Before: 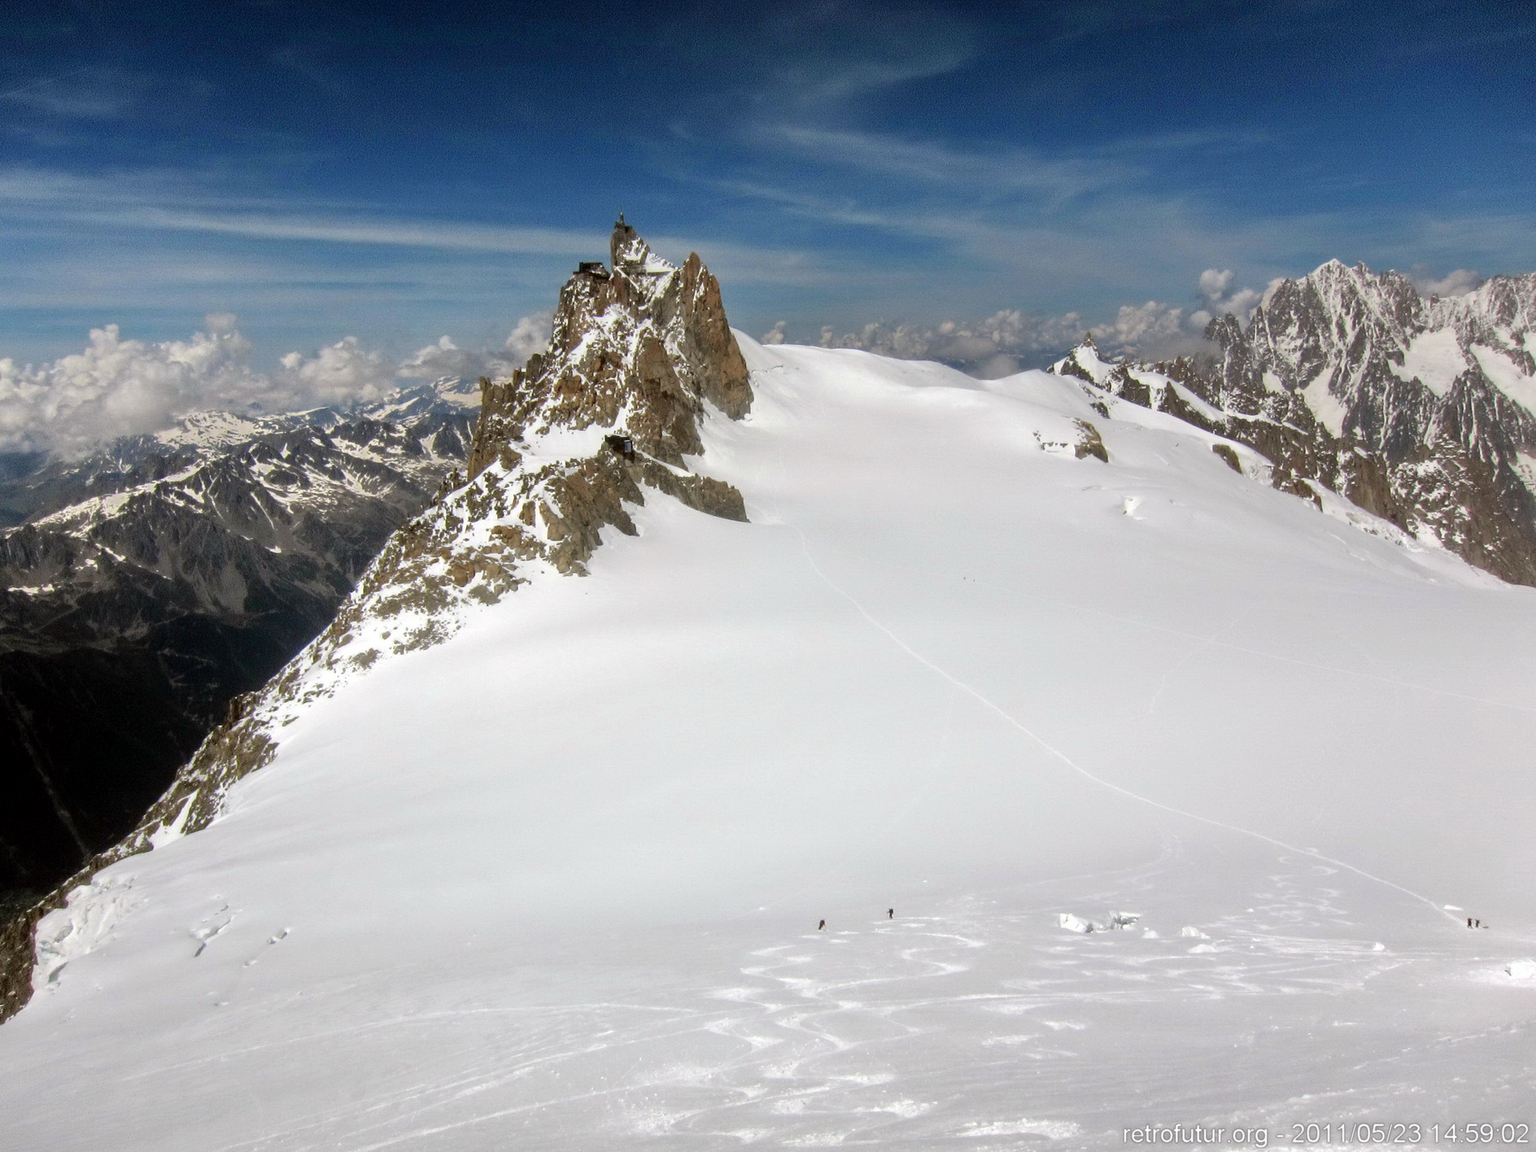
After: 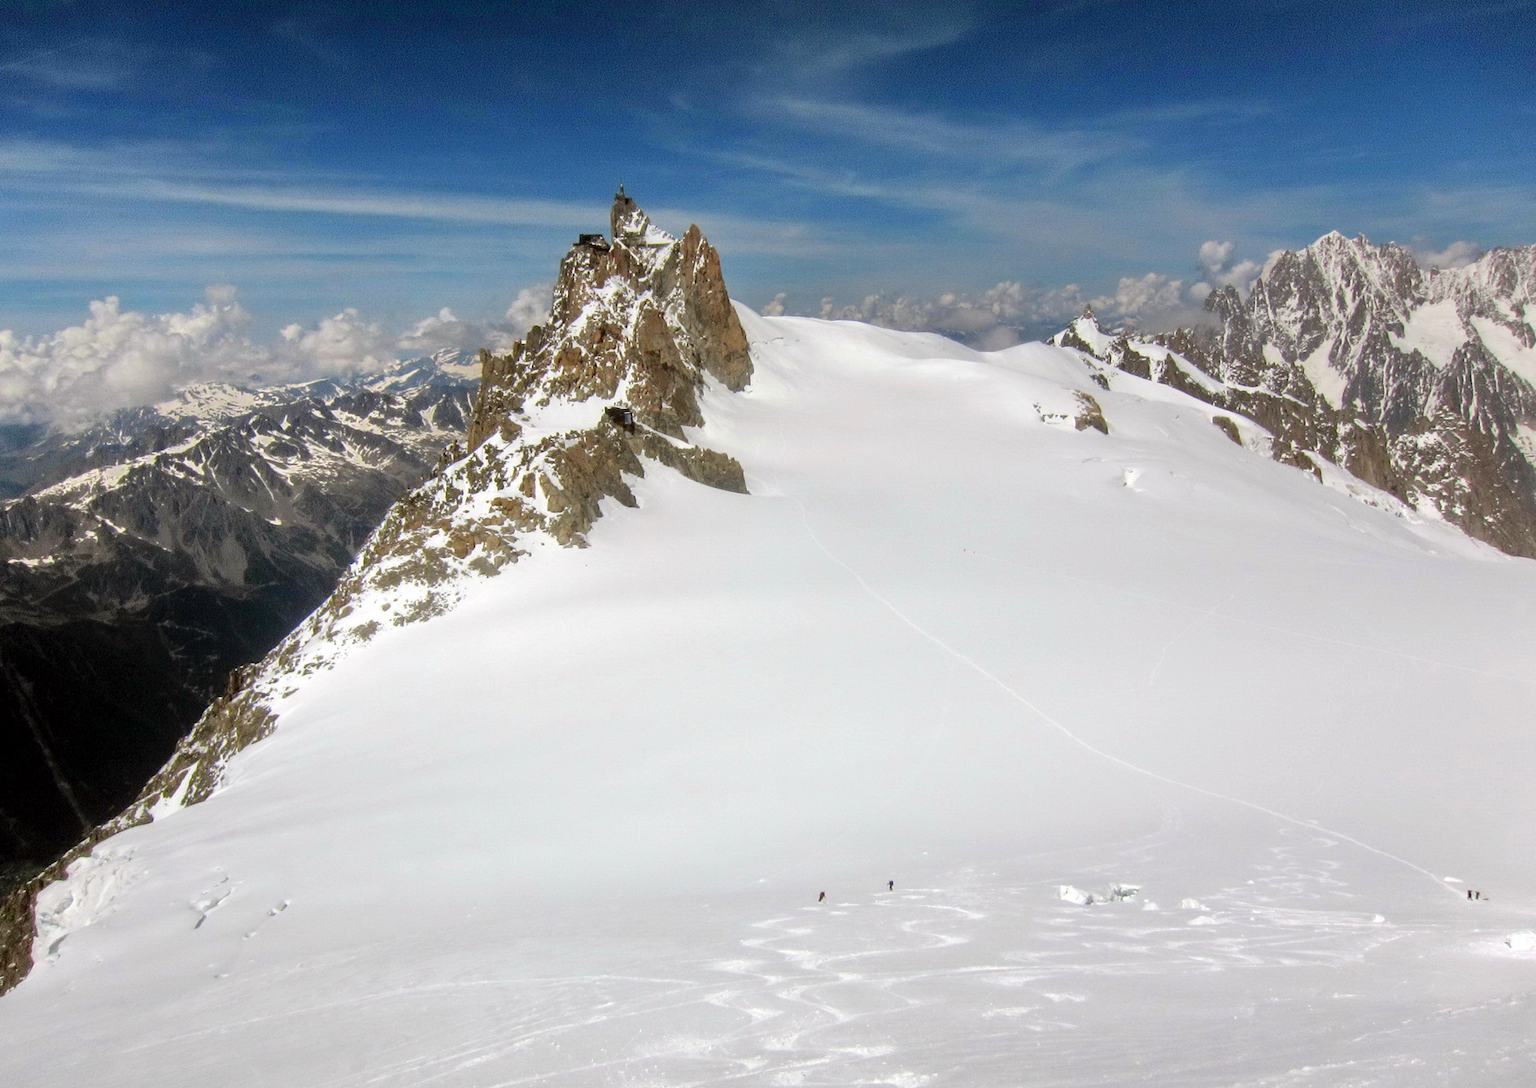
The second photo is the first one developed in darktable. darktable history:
contrast brightness saturation: contrast 0.03, brightness 0.06, saturation 0.13
crop and rotate: top 2.479%, bottom 3.018%
